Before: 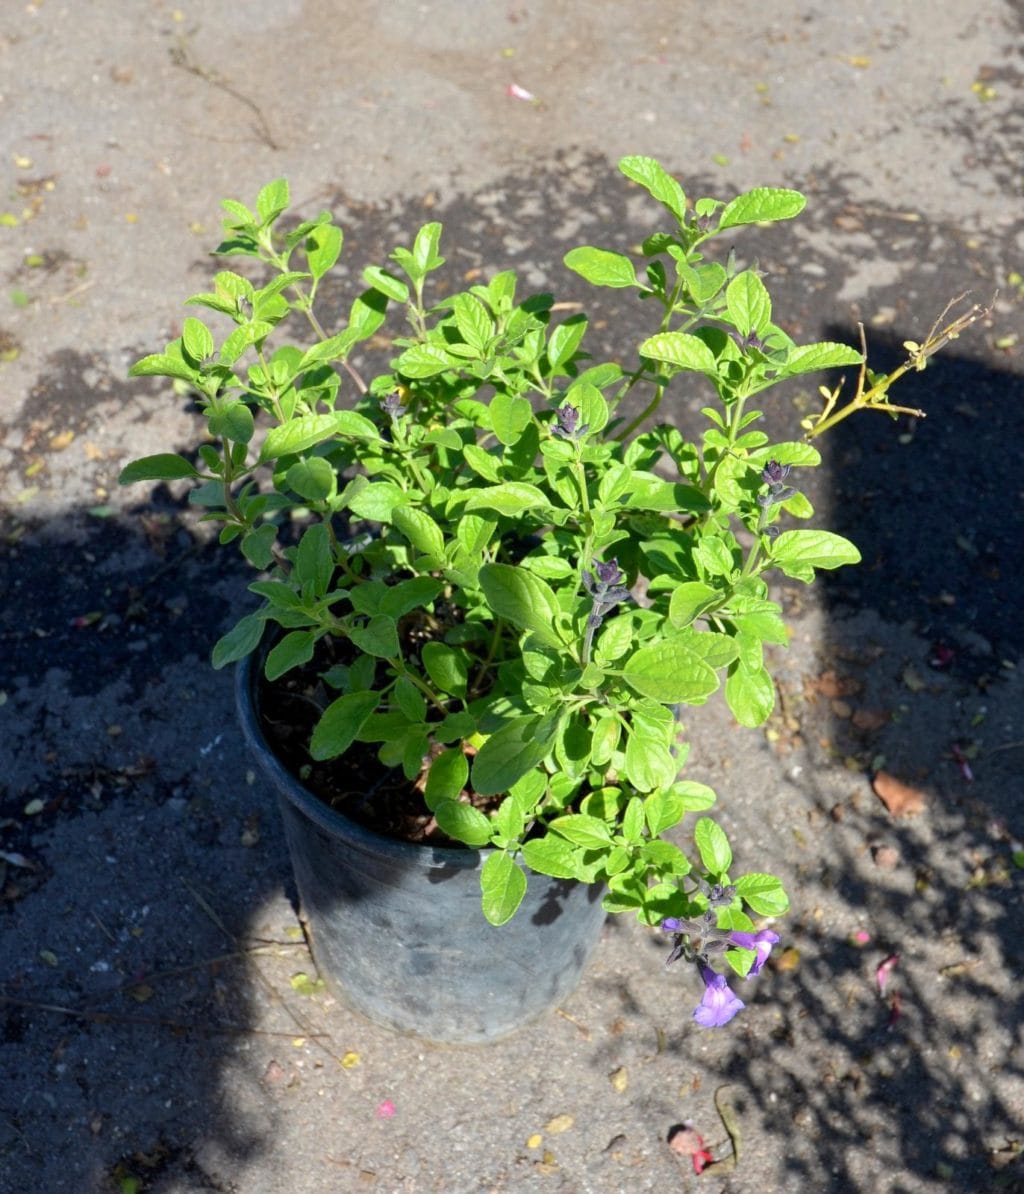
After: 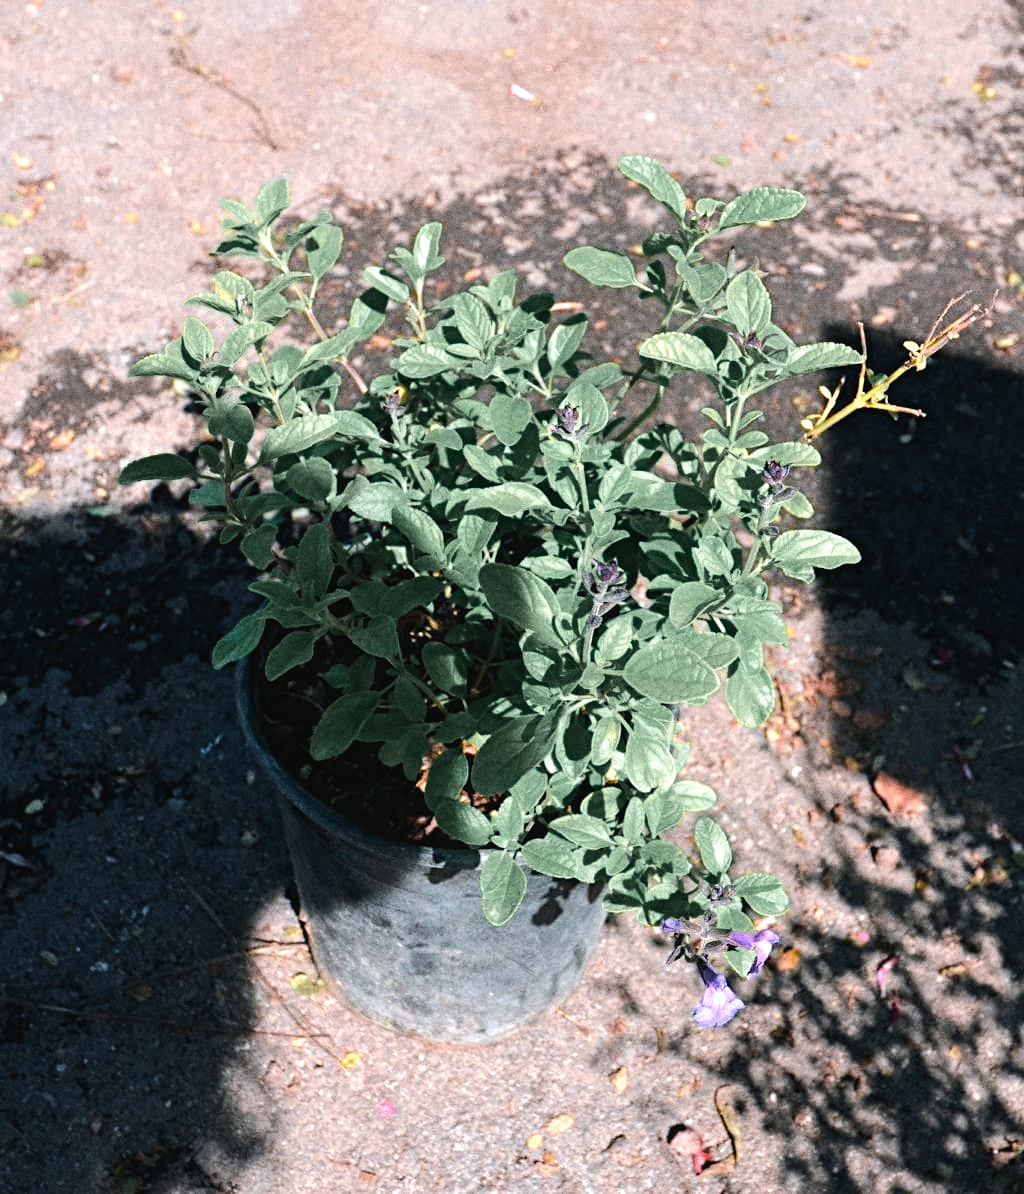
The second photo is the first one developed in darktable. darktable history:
diffuse or sharpen "_builtin_sharpen demosaicing | AA filter": edge sensitivity 1, 1st order anisotropy 100%, 2nd order anisotropy 100%, 3rd order anisotropy 100%, 4th order anisotropy 100%, 1st order speed -25%, 2nd order speed -25%, 3rd order speed -25%, 4th order speed -25%
grain "silver grain": coarseness 0.09 ISO, strength 40%
color equalizer "japanese film stock": saturation › orange 1.18, saturation › yellow 0.72, saturation › cyan 0.95, saturation › blue 0.838, hue › orange -18.53, hue › yellow 20.48, hue › green -0.98, brightness › orange 1.06, brightness › yellow 0.737, brightness › cyan 0.938, brightness › blue 0.894, node placement 8°
rgb primaries "nice": tint hue -2.48°, red hue -0.024, green purity 1.08, blue hue -0.112, blue purity 1.17
contrast equalizer: octaves 7, y [[0.6 ×6], [0.55 ×6], [0 ×6], [0 ×6], [0 ×6]], mix -0.1
color balance rgb "japanese film stock": shadows lift › chroma 2%, shadows lift › hue 135.47°, highlights gain › chroma 2%, highlights gain › hue 291.01°, global offset › luminance 0.5%, perceptual saturation grading › global saturation -10.8%, perceptual saturation grading › highlights -26.83%, perceptual saturation grading › shadows 21.25%, perceptual brilliance grading › highlights 17.77%, perceptual brilliance grading › mid-tones 31.71%, perceptual brilliance grading › shadows -31.01%, global vibrance 24.91%
